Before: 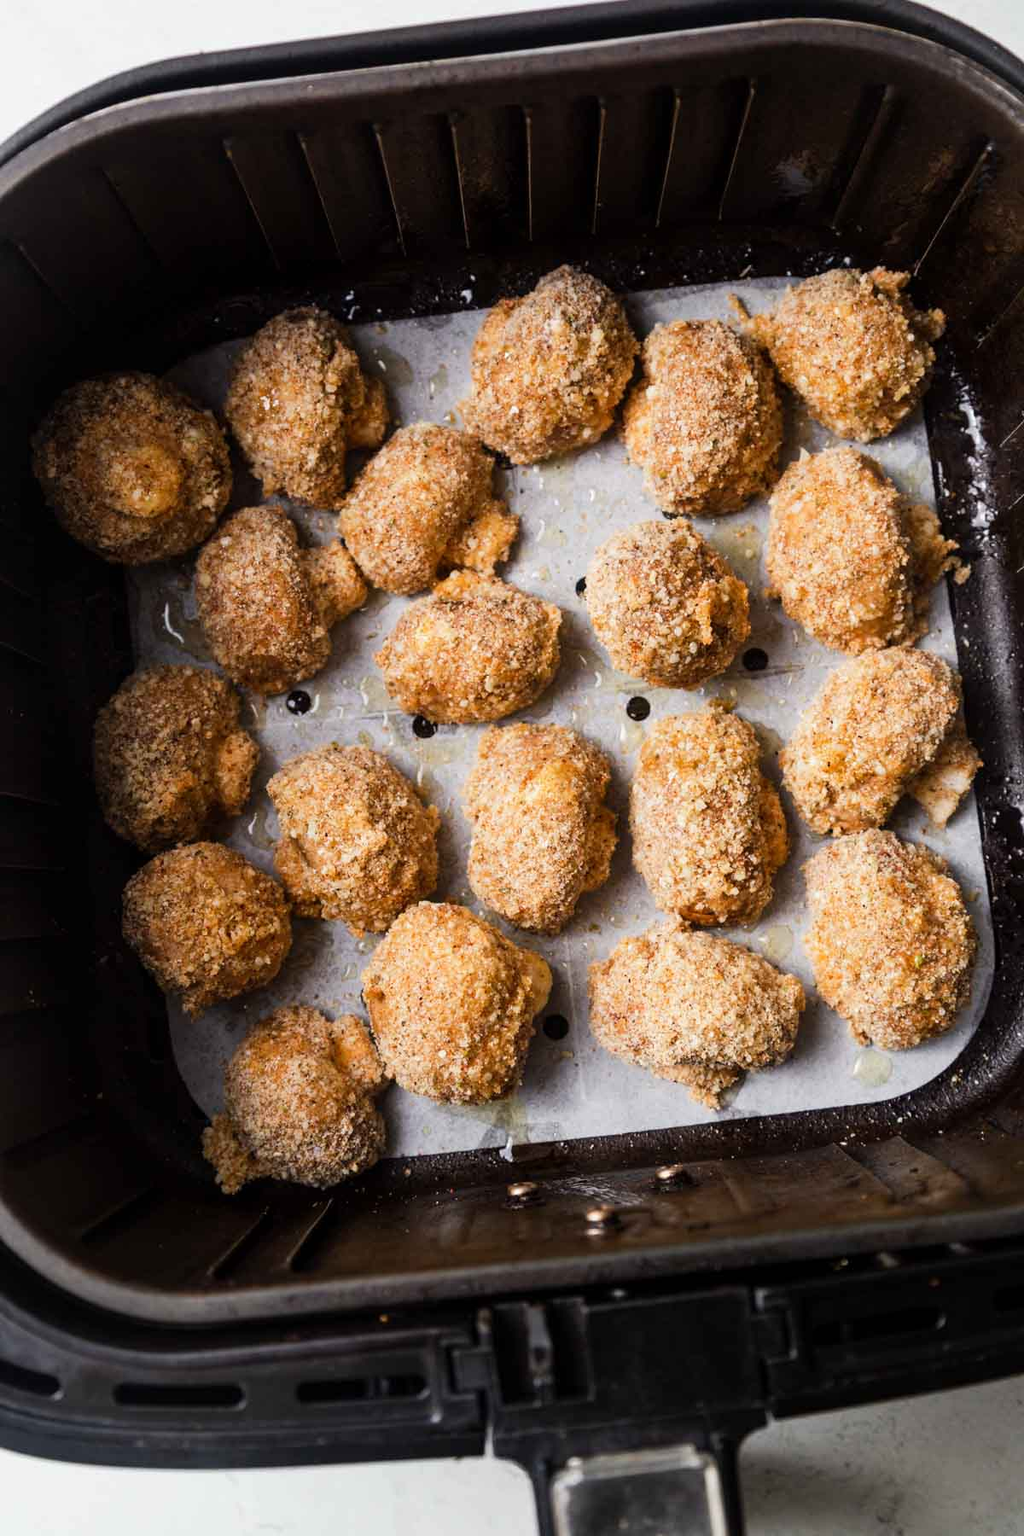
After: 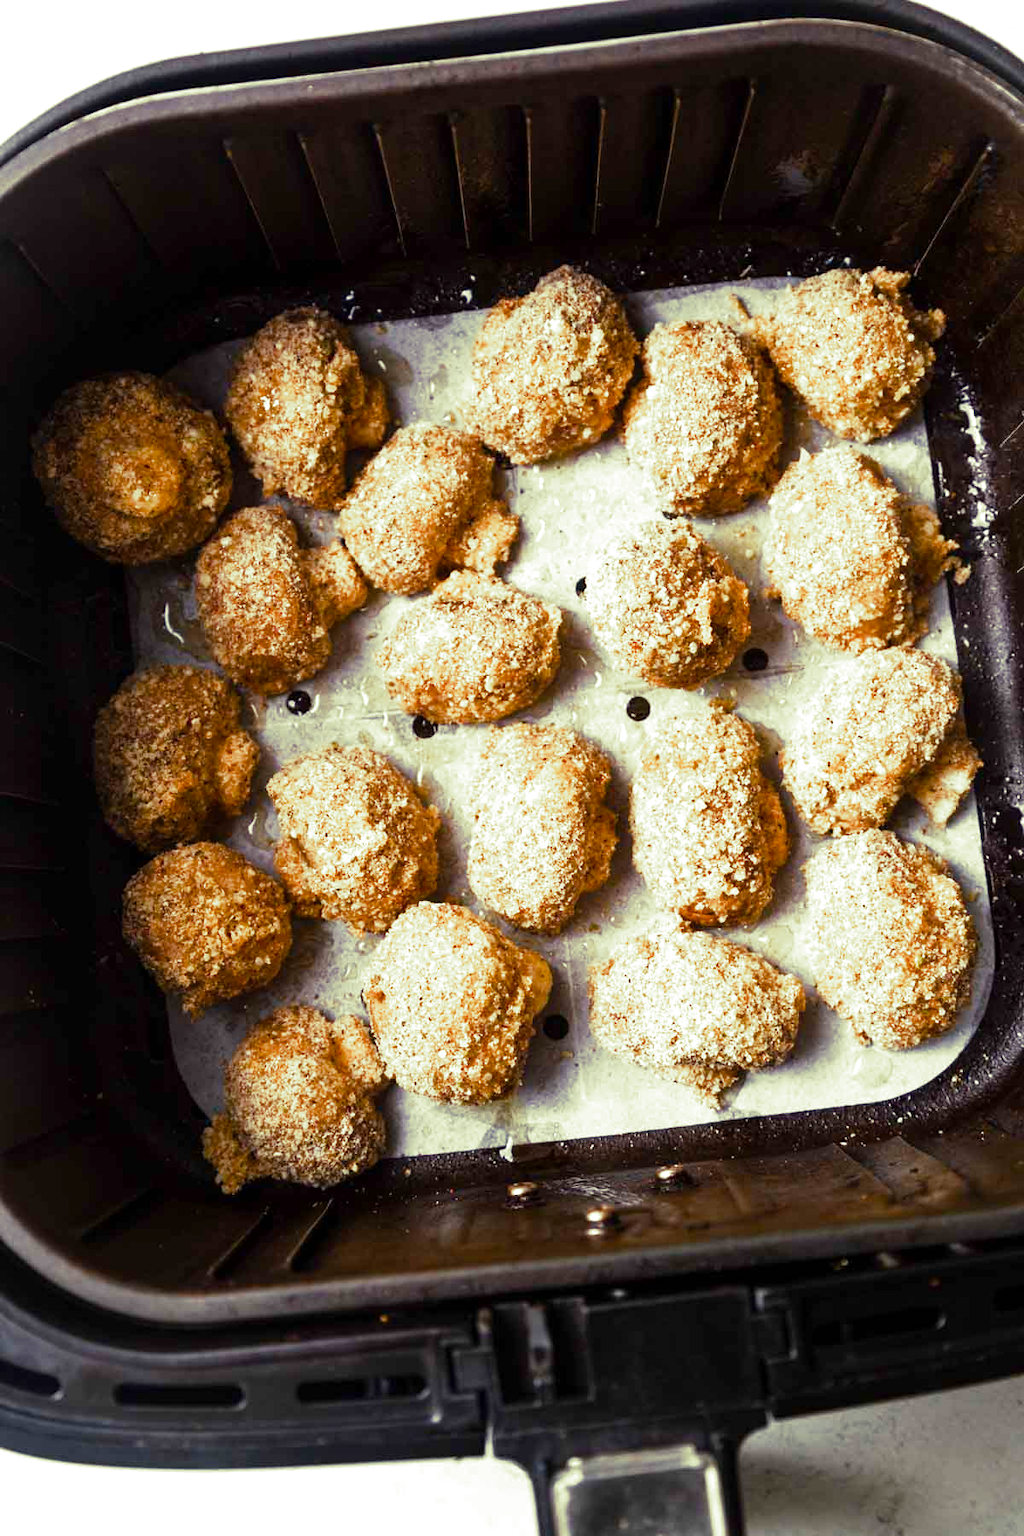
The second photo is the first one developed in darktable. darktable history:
exposure: exposure 0.3 EV, compensate highlight preservation false
color balance rgb: linear chroma grading › shadows 32%, linear chroma grading › global chroma -2%, linear chroma grading › mid-tones 4%, perceptual saturation grading › global saturation -2%, perceptual saturation grading › highlights -8%, perceptual saturation grading › mid-tones 8%, perceptual saturation grading › shadows 4%, perceptual brilliance grading › highlights 8%, perceptual brilliance grading › mid-tones 4%, perceptual brilliance grading › shadows 2%, global vibrance 16%, saturation formula JzAzBz (2021)
split-toning: shadows › hue 290.82°, shadows › saturation 0.34, highlights › saturation 0.38, balance 0, compress 50%
